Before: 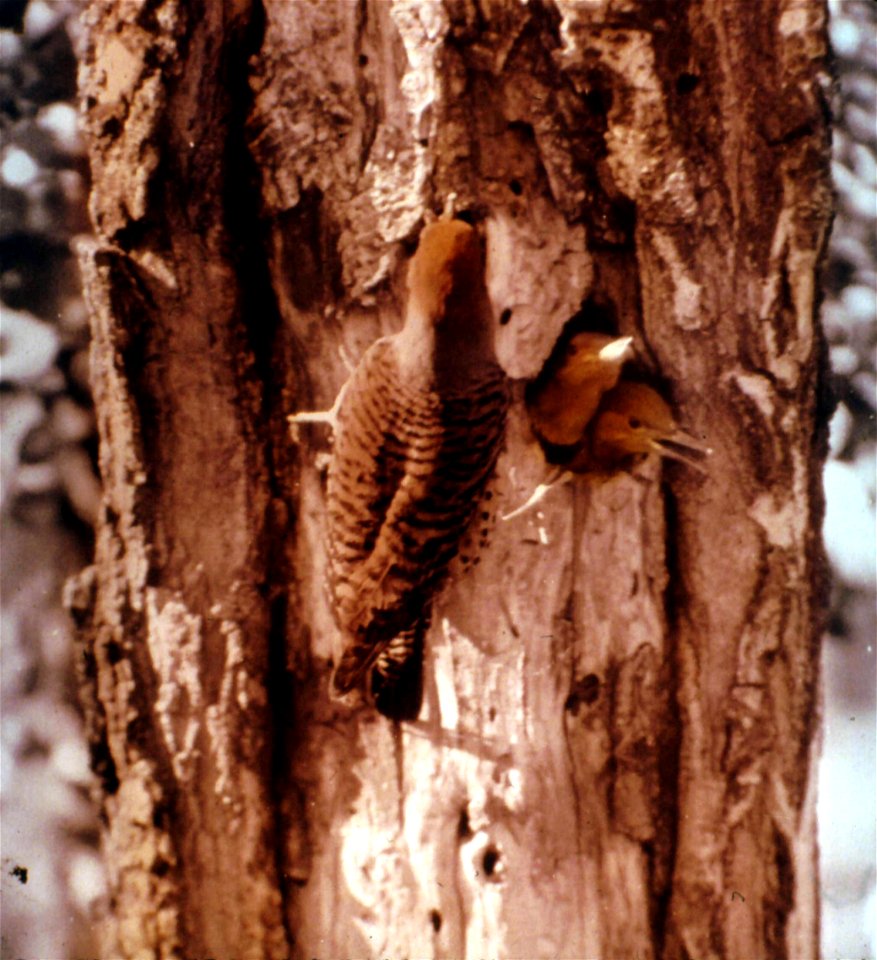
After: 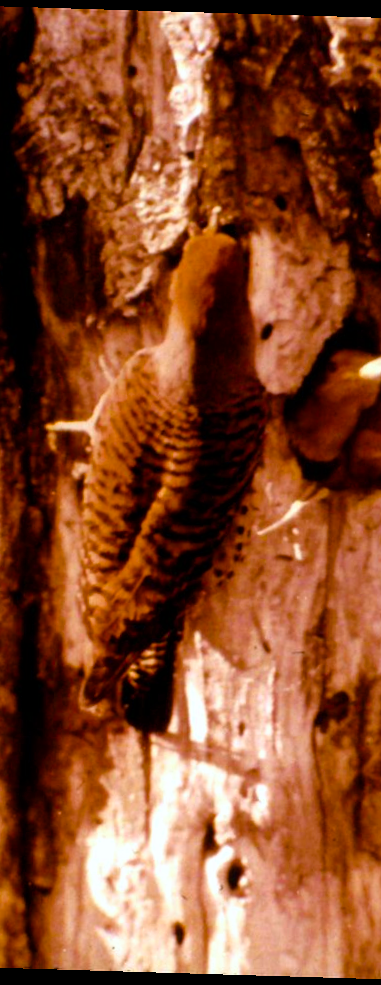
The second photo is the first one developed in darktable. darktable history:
rotate and perspective: rotation 1.72°, automatic cropping off
white balance: red 0.983, blue 1.036
color balance rgb: linear chroma grading › global chroma 15%, perceptual saturation grading › global saturation 30%
crop: left 28.583%, right 29.231%
